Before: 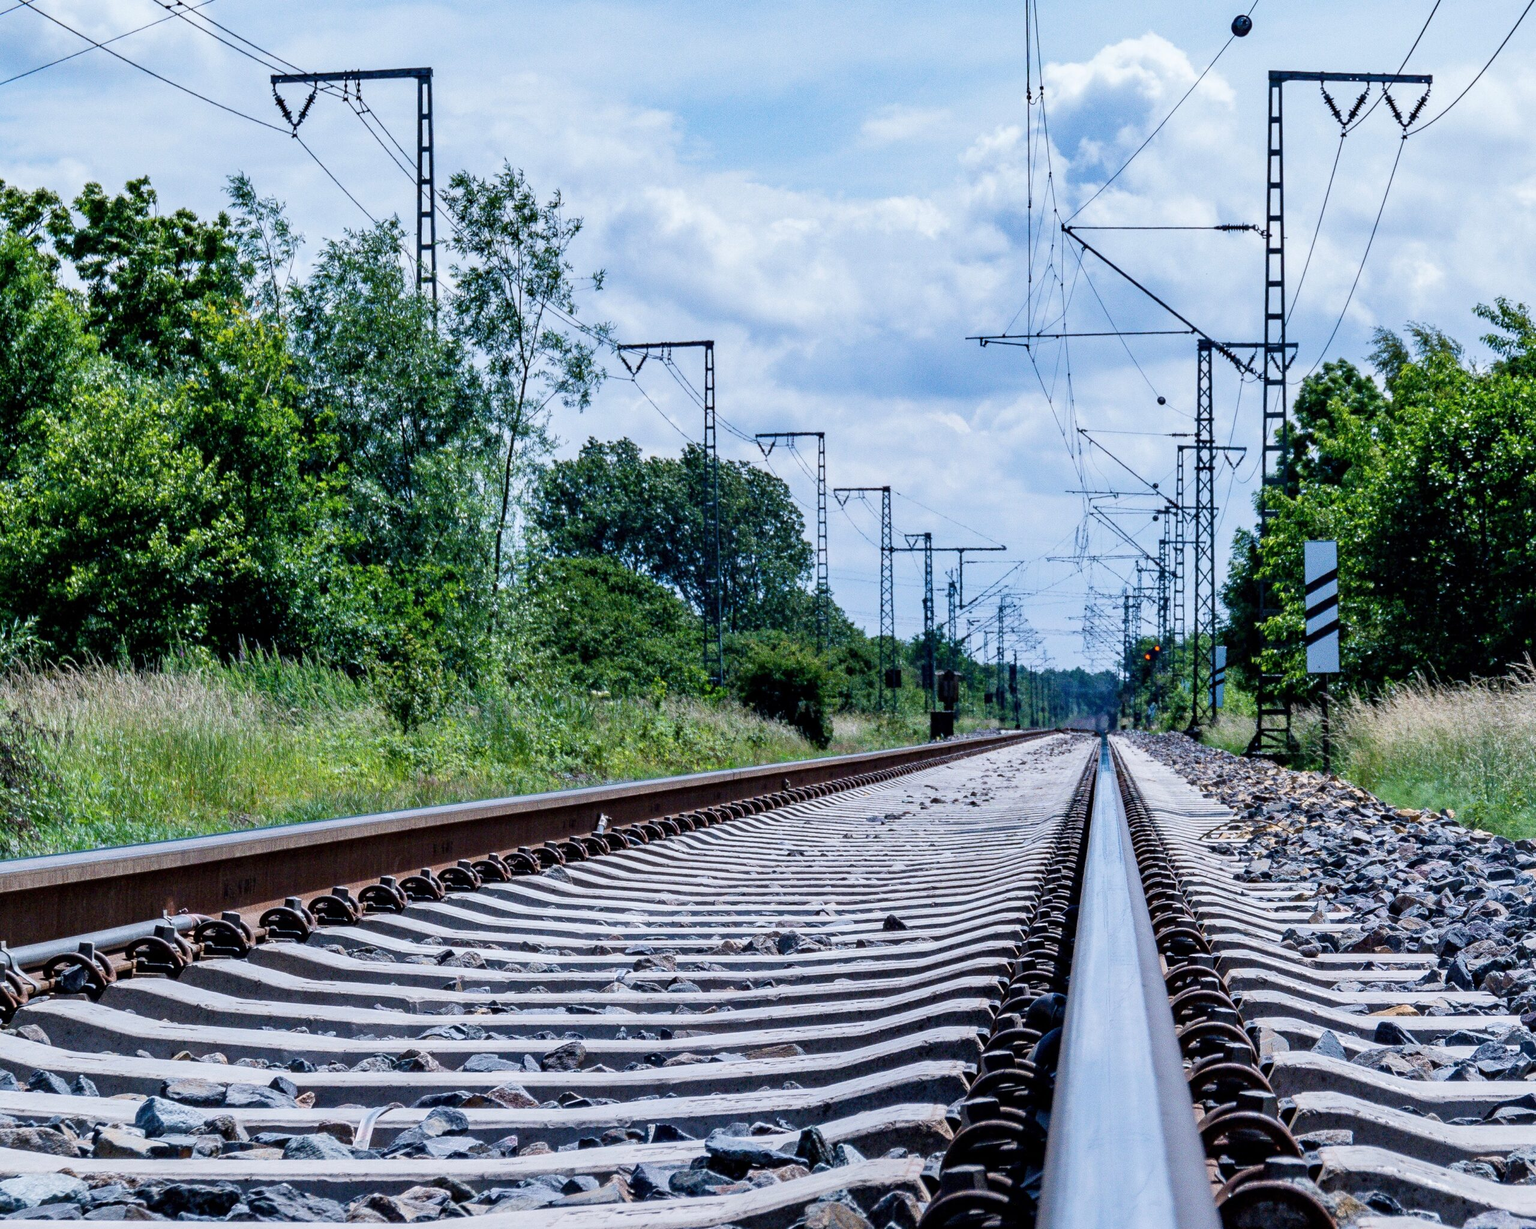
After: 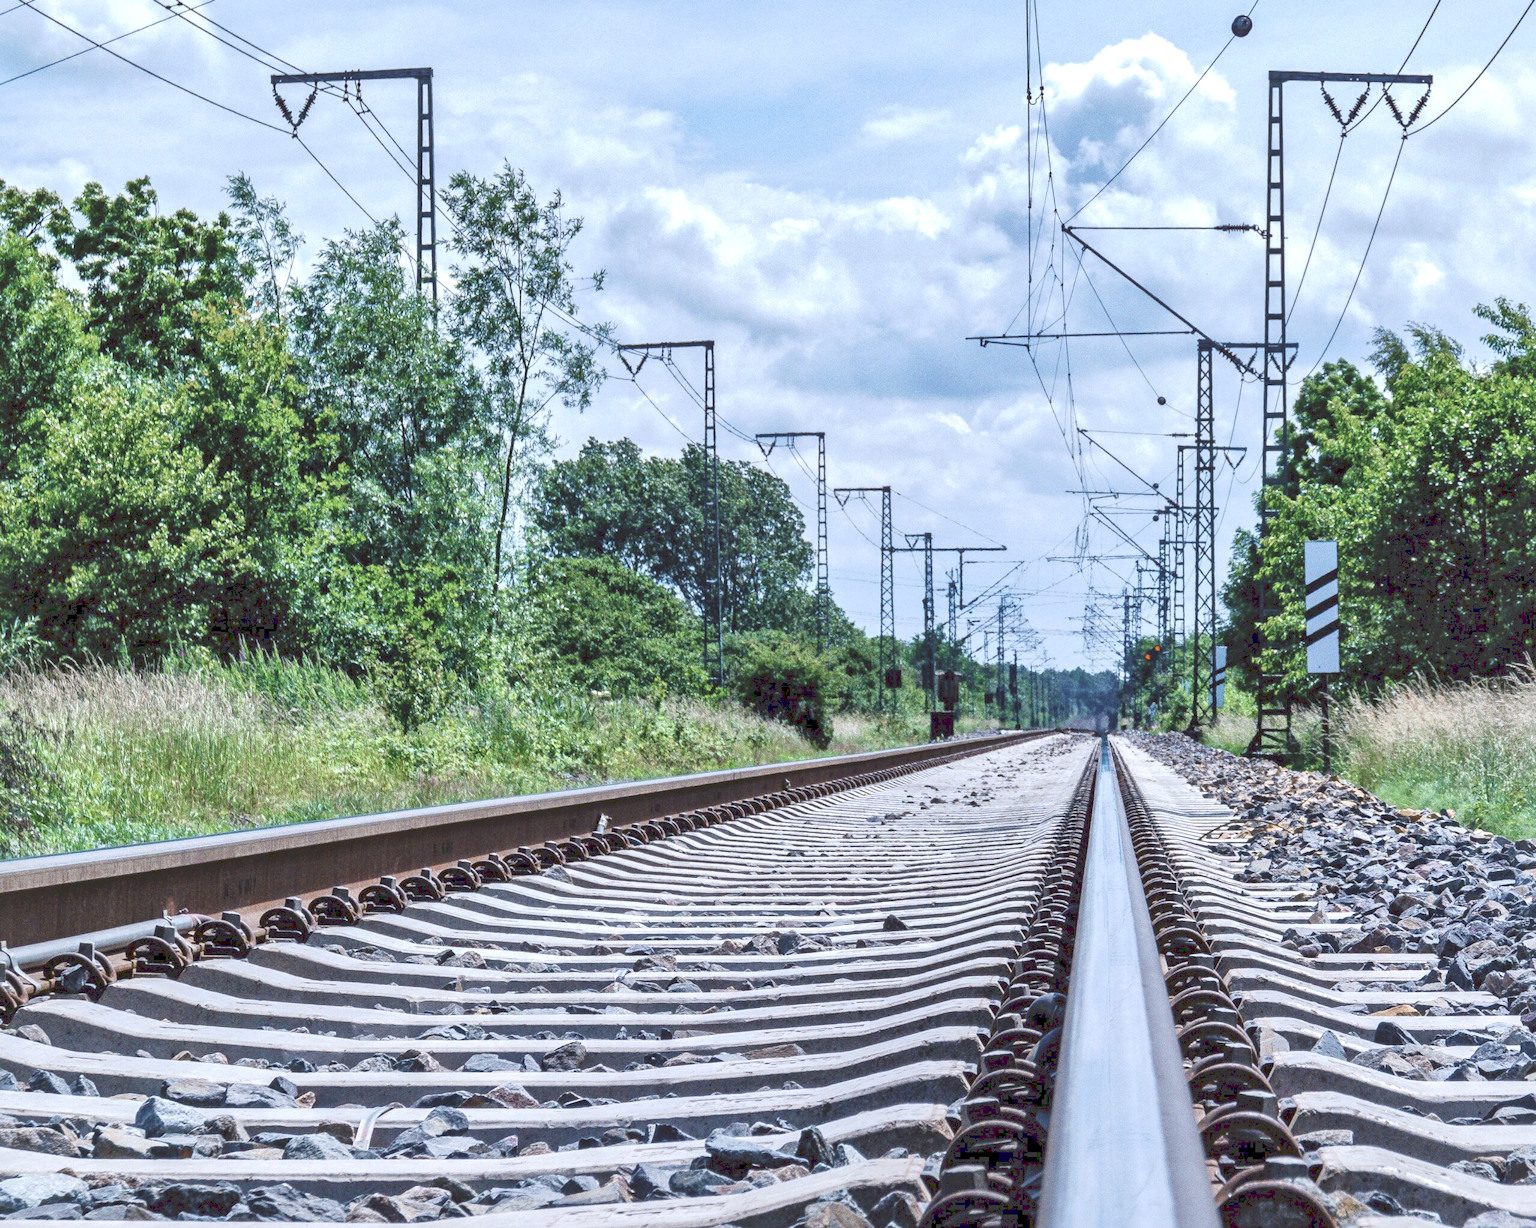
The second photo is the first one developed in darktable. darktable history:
color zones: curves: ch0 [(0.11, 0.396) (0.195, 0.36) (0.25, 0.5) (0.303, 0.412) (0.357, 0.544) (0.75, 0.5) (0.967, 0.328)]; ch1 [(0, 0.468) (0.112, 0.512) (0.202, 0.6) (0.25, 0.5) (0.307, 0.352) (0.357, 0.544) (0.75, 0.5) (0.963, 0.524)]
exposure: exposure 0.2 EV, compensate highlight preservation false
local contrast: mode bilateral grid, contrast 20, coarseness 50, detail 159%, midtone range 0.2
tone curve: curves: ch0 [(0, 0) (0.003, 0.238) (0.011, 0.238) (0.025, 0.242) (0.044, 0.256) (0.069, 0.277) (0.1, 0.294) (0.136, 0.315) (0.177, 0.345) (0.224, 0.379) (0.277, 0.419) (0.335, 0.463) (0.399, 0.511) (0.468, 0.566) (0.543, 0.627) (0.623, 0.687) (0.709, 0.75) (0.801, 0.824) (0.898, 0.89) (1, 1)], preserve colors none
